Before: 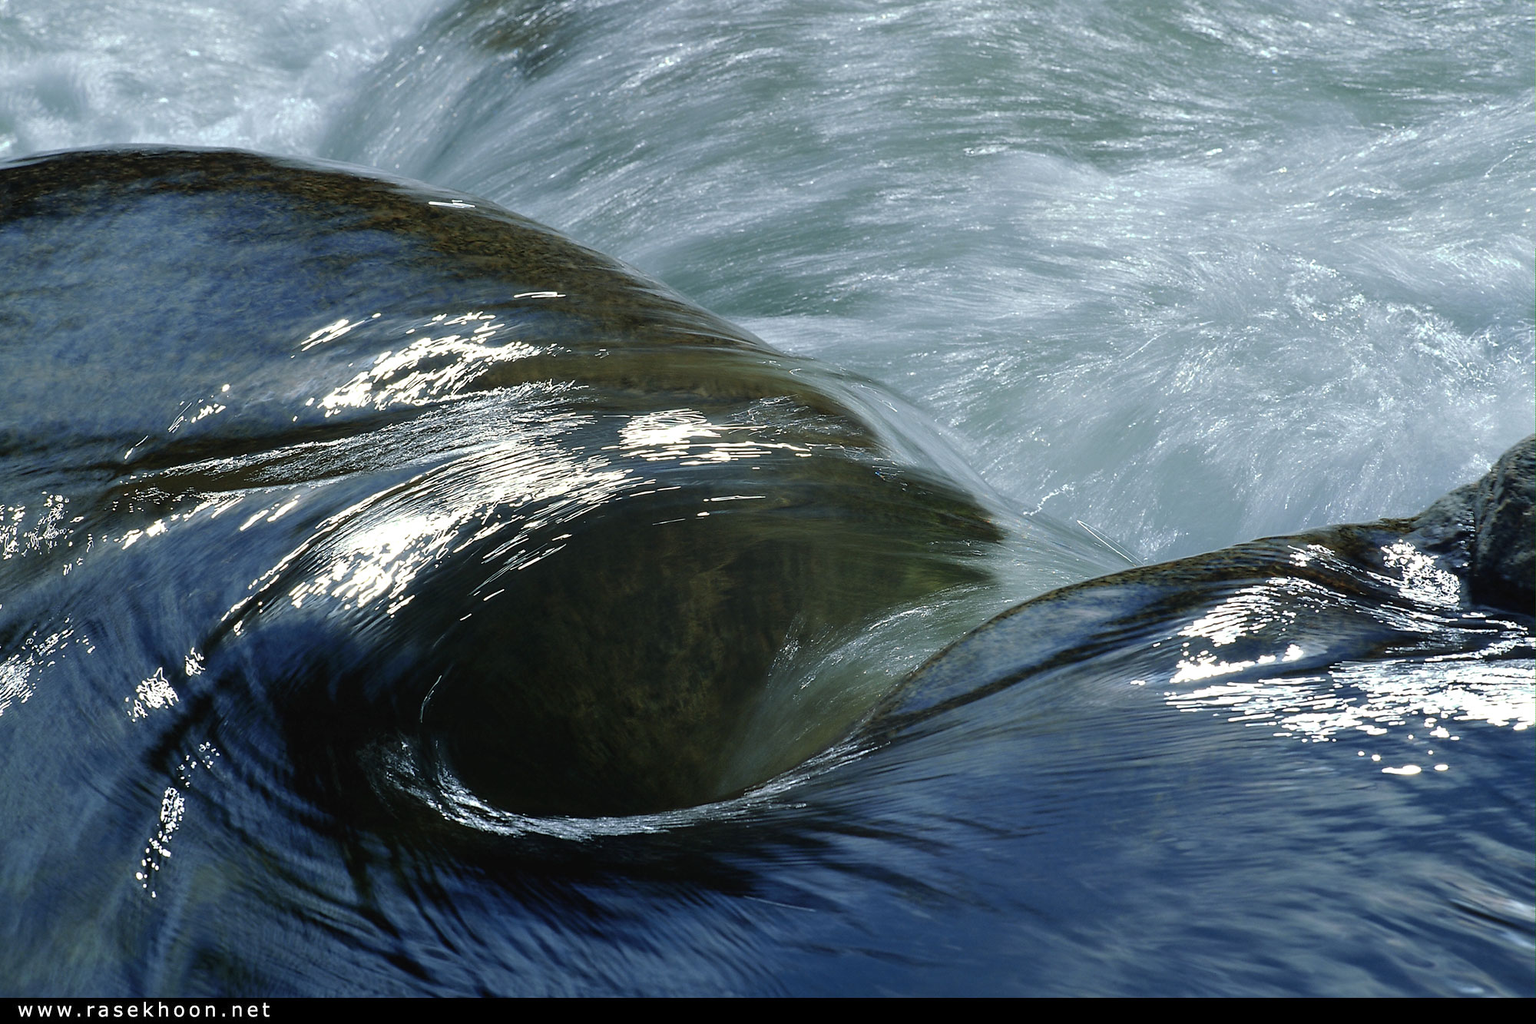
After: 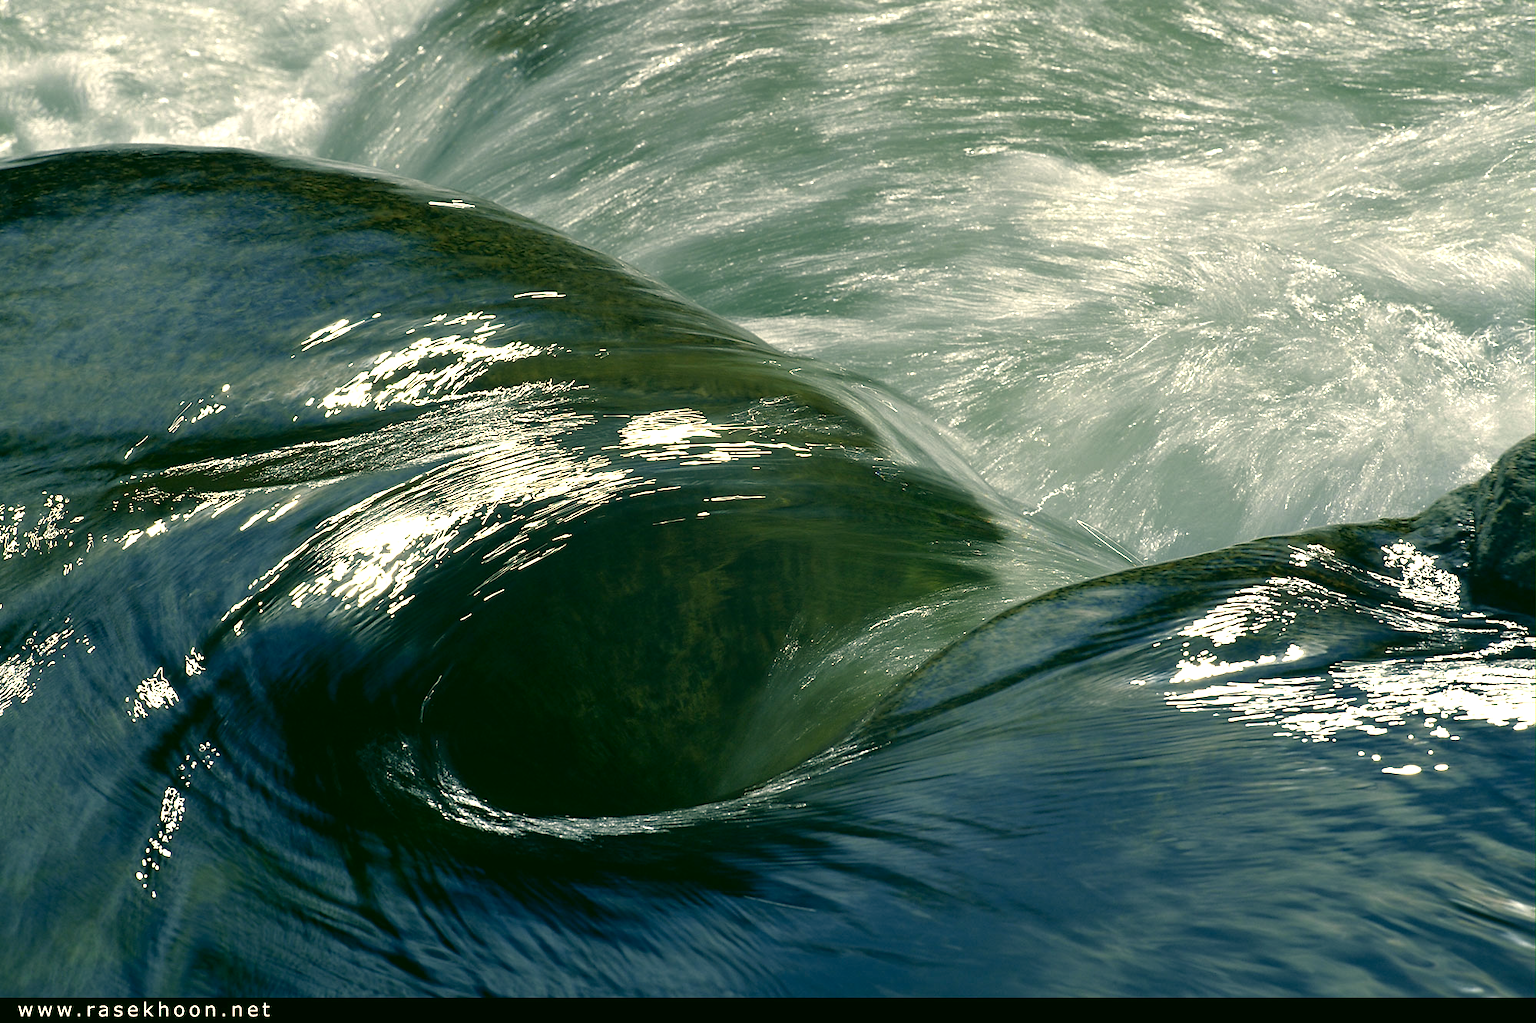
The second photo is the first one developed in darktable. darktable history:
tone equalizer: -8 EV 0.001 EV, -7 EV -0.001 EV, -6 EV 0.004 EV, -5 EV -0.063 EV, -4 EV -0.123 EV, -3 EV -0.137 EV, -2 EV 0.218 EV, -1 EV 0.722 EV, +0 EV 0.487 EV, edges refinement/feathering 500, mask exposure compensation -1.57 EV, preserve details no
color correction: highlights a* 4.9, highlights b* 24.82, shadows a* -16.36, shadows b* 3.74
